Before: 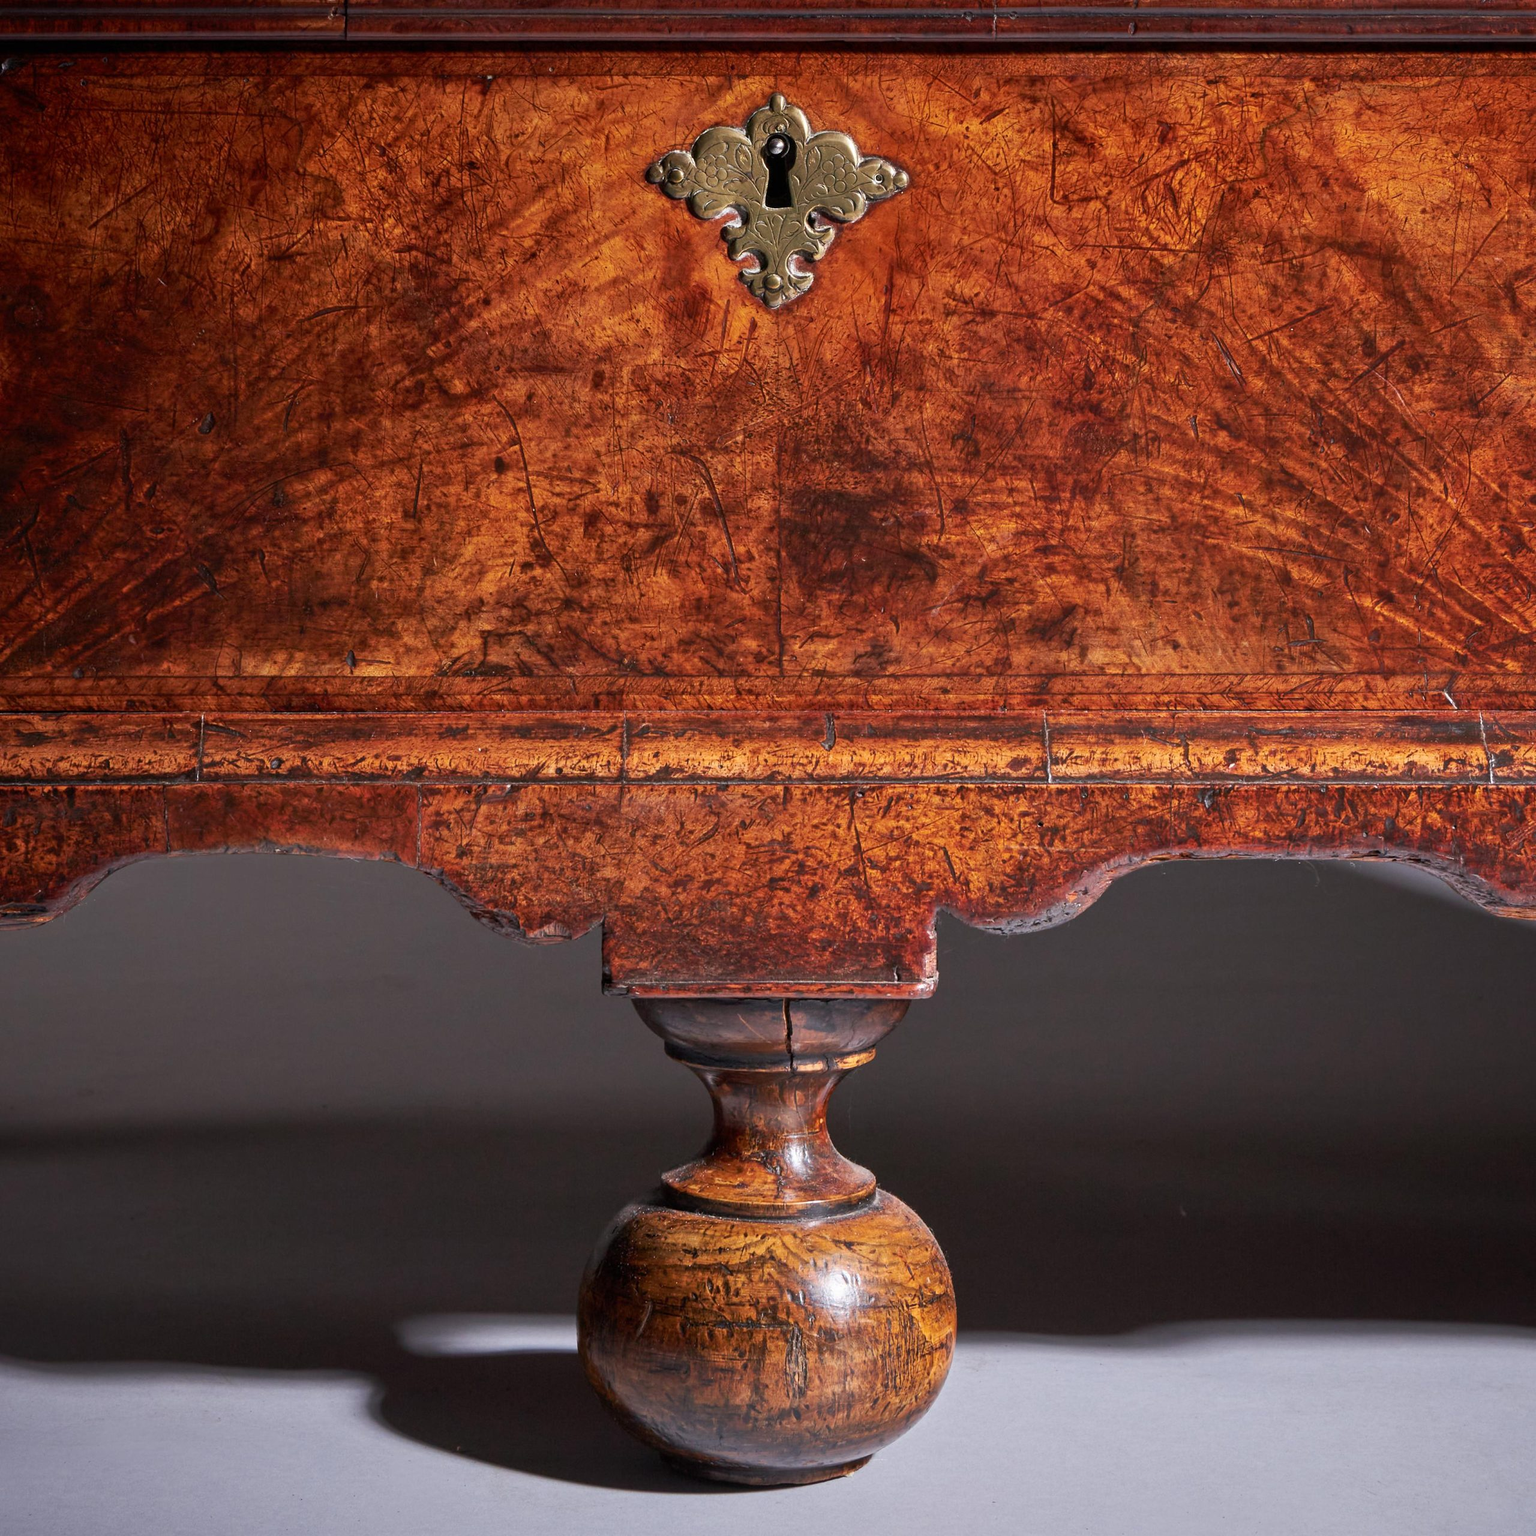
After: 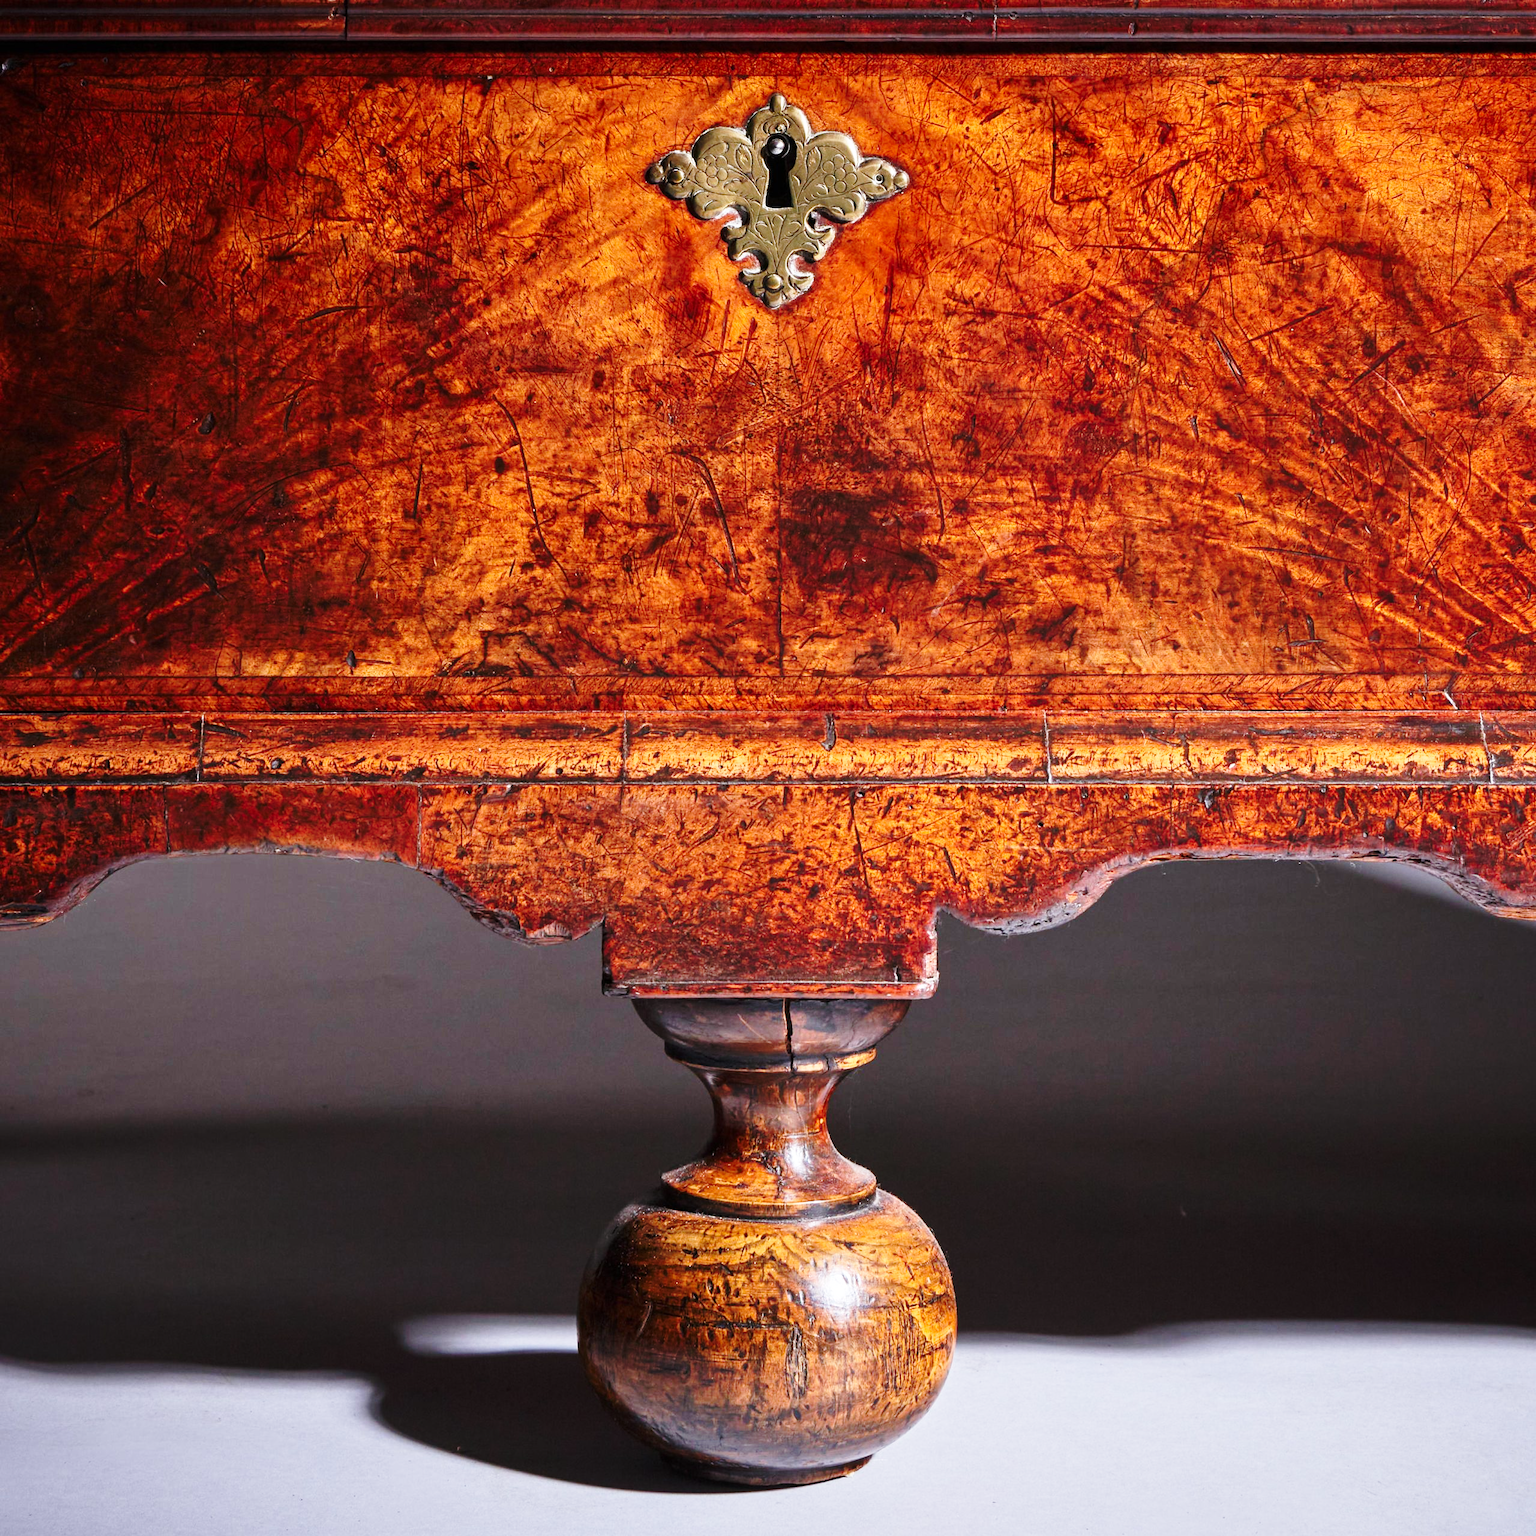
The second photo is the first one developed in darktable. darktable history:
white balance: red 0.982, blue 1.018
base curve: curves: ch0 [(0, 0) (0.036, 0.037) (0.121, 0.228) (0.46, 0.76) (0.859, 0.983) (1, 1)], preserve colors none
